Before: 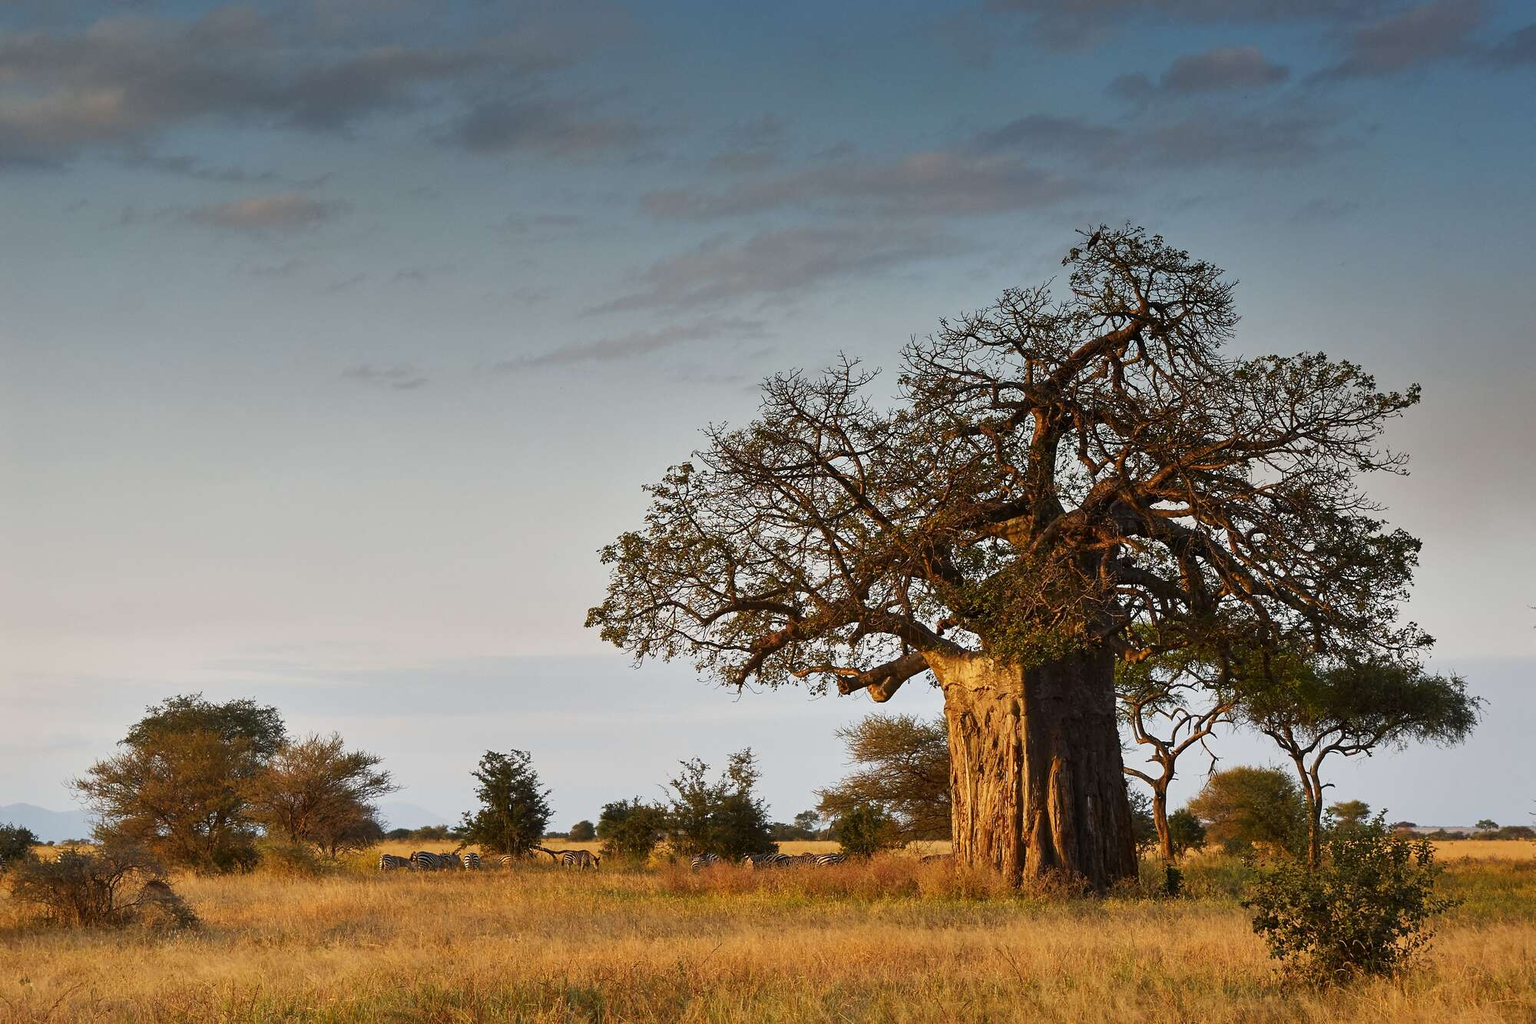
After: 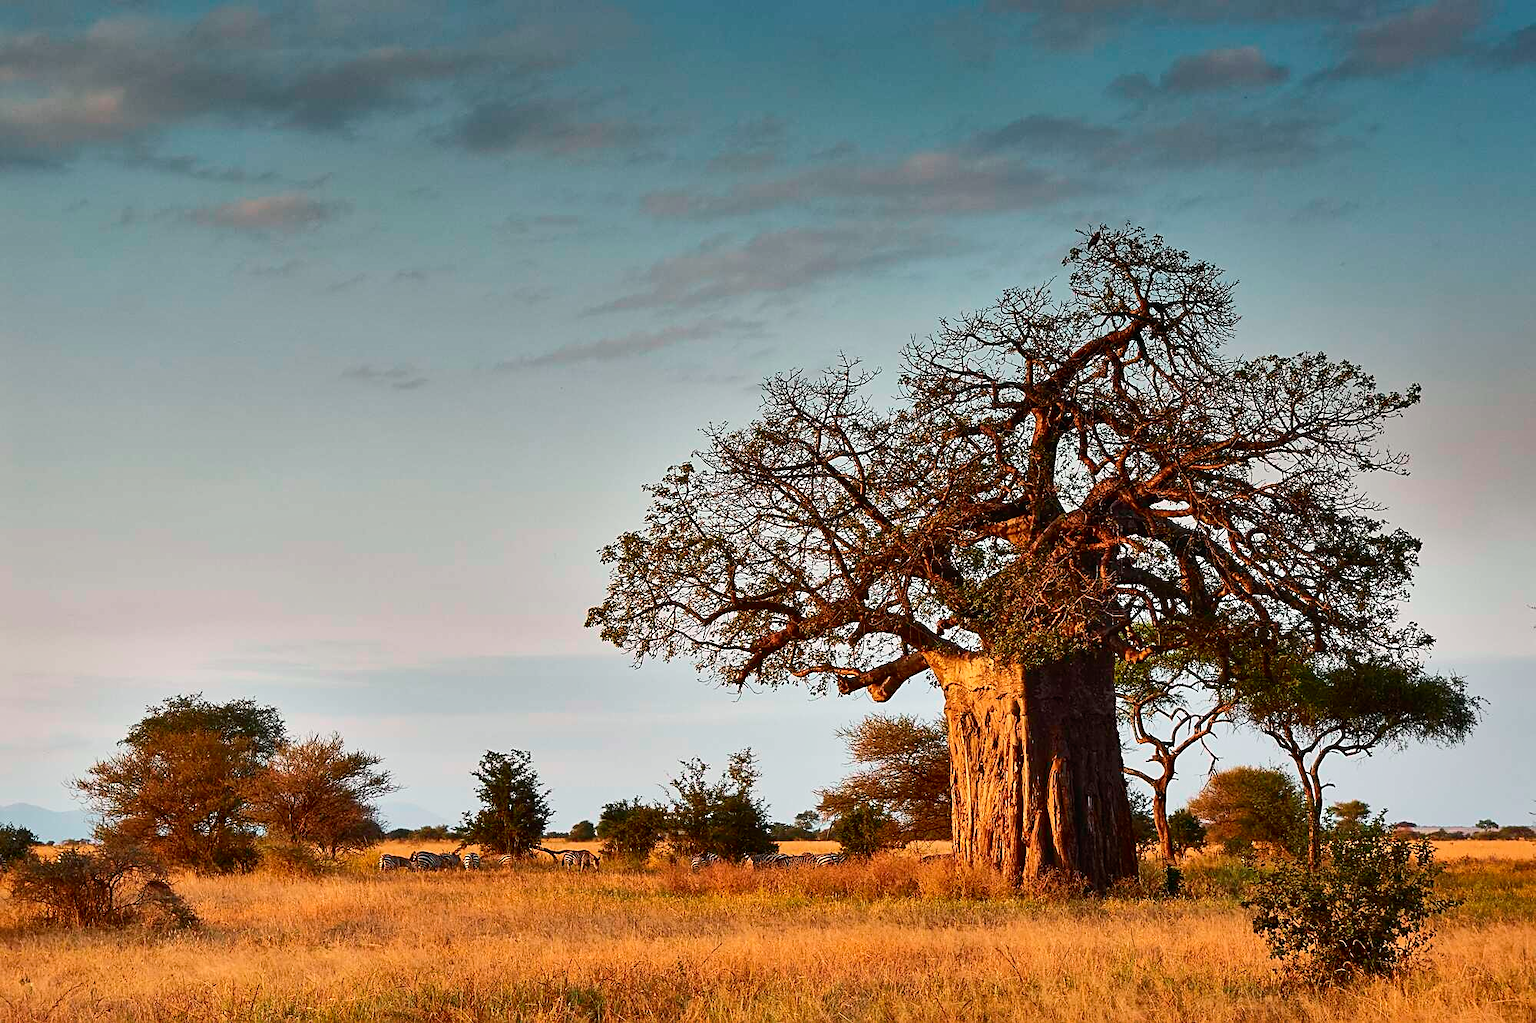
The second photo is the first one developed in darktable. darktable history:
shadows and highlights: soften with gaussian
tone curve: curves: ch0 [(0, 0.01) (0.037, 0.032) (0.131, 0.108) (0.275, 0.258) (0.483, 0.512) (0.61, 0.661) (0.696, 0.742) (0.792, 0.834) (0.911, 0.936) (0.997, 0.995)]; ch1 [(0, 0) (0.308, 0.29) (0.425, 0.411) (0.503, 0.502) (0.529, 0.543) (0.683, 0.706) (0.746, 0.77) (1, 1)]; ch2 [(0, 0) (0.225, 0.214) (0.334, 0.339) (0.401, 0.415) (0.485, 0.487) (0.502, 0.502) (0.525, 0.523) (0.545, 0.552) (0.587, 0.61) (0.636, 0.654) (0.711, 0.729) (0.845, 0.855) (0.998, 0.977)], color space Lab, independent channels, preserve colors none
sharpen: on, module defaults
